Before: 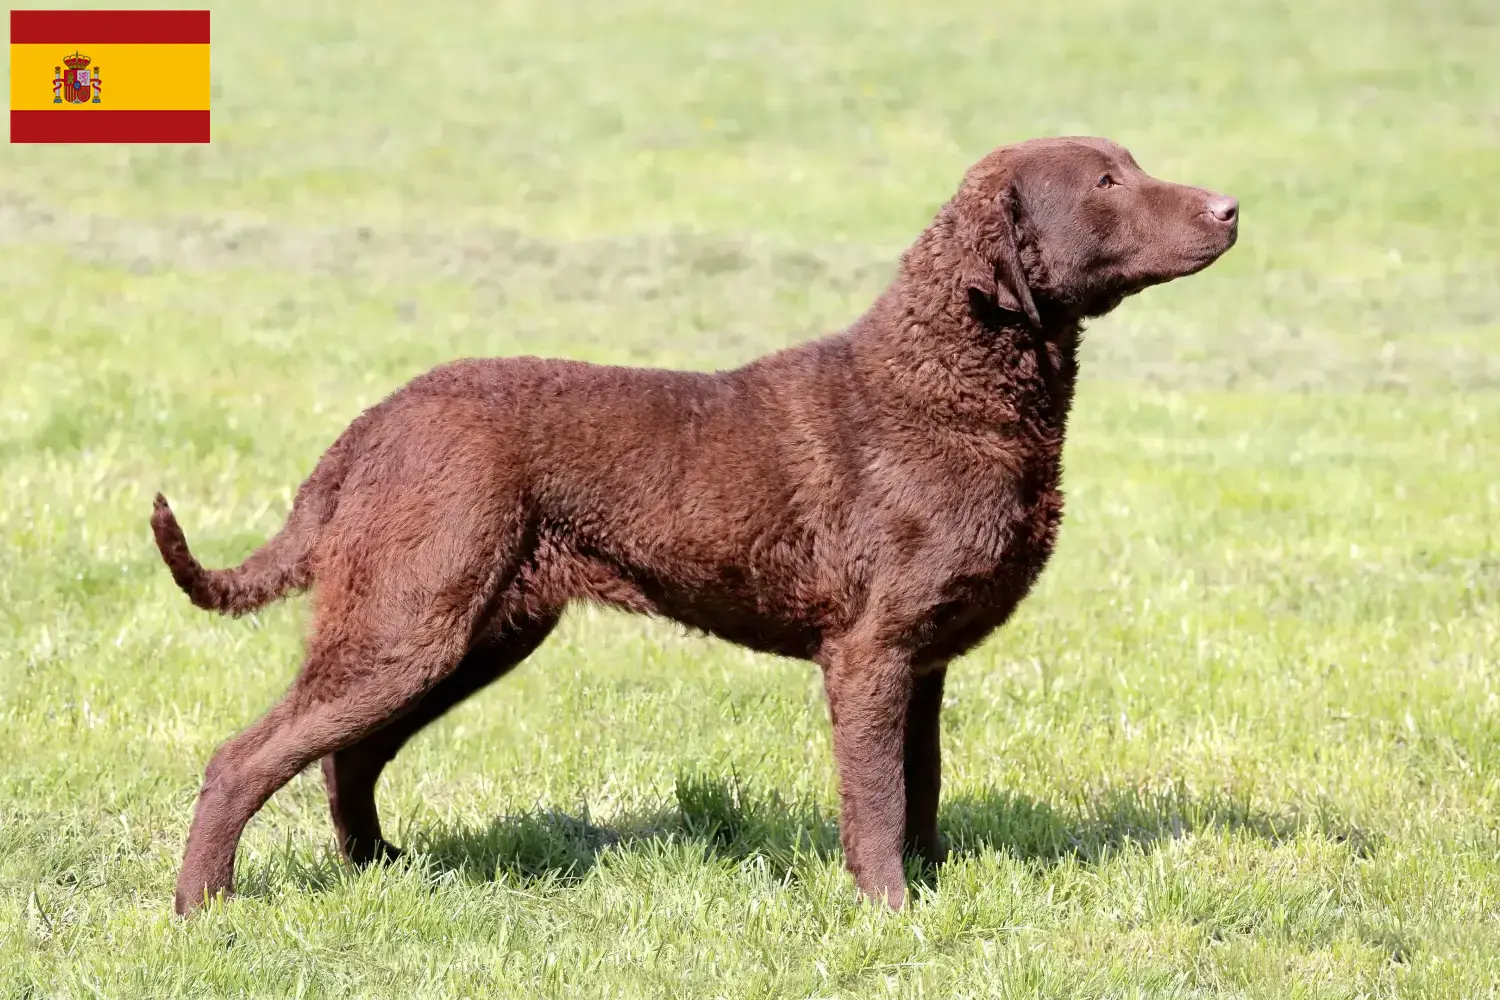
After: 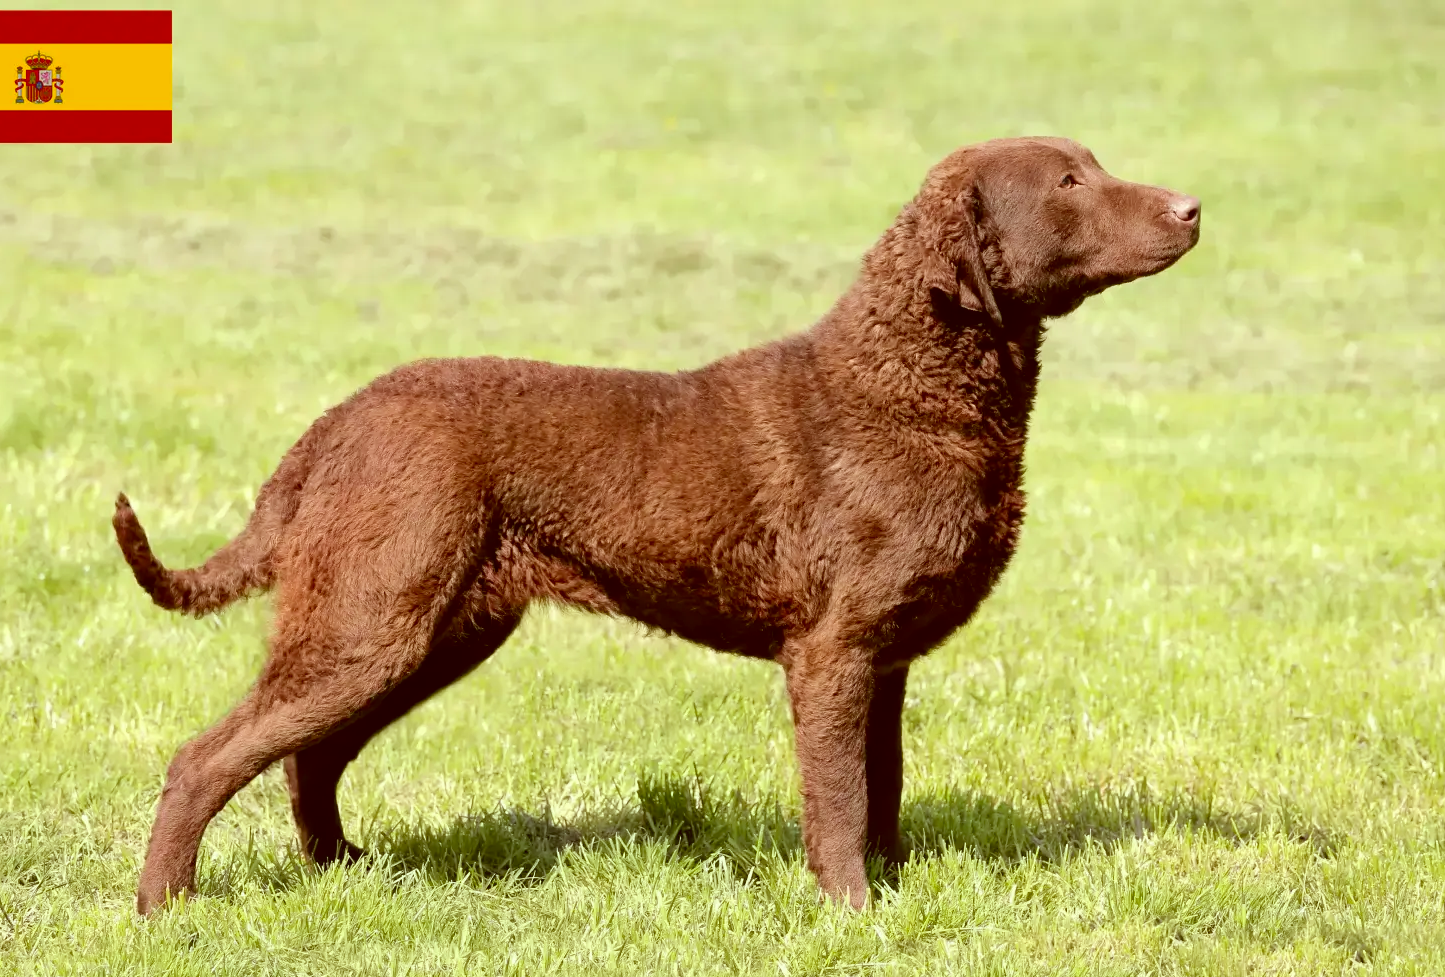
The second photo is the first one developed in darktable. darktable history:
crop and rotate: left 2.536%, right 1.107%, bottom 2.246%
color correction: highlights a* -5.3, highlights b* 9.8, shadows a* 9.8, shadows b* 24.26
